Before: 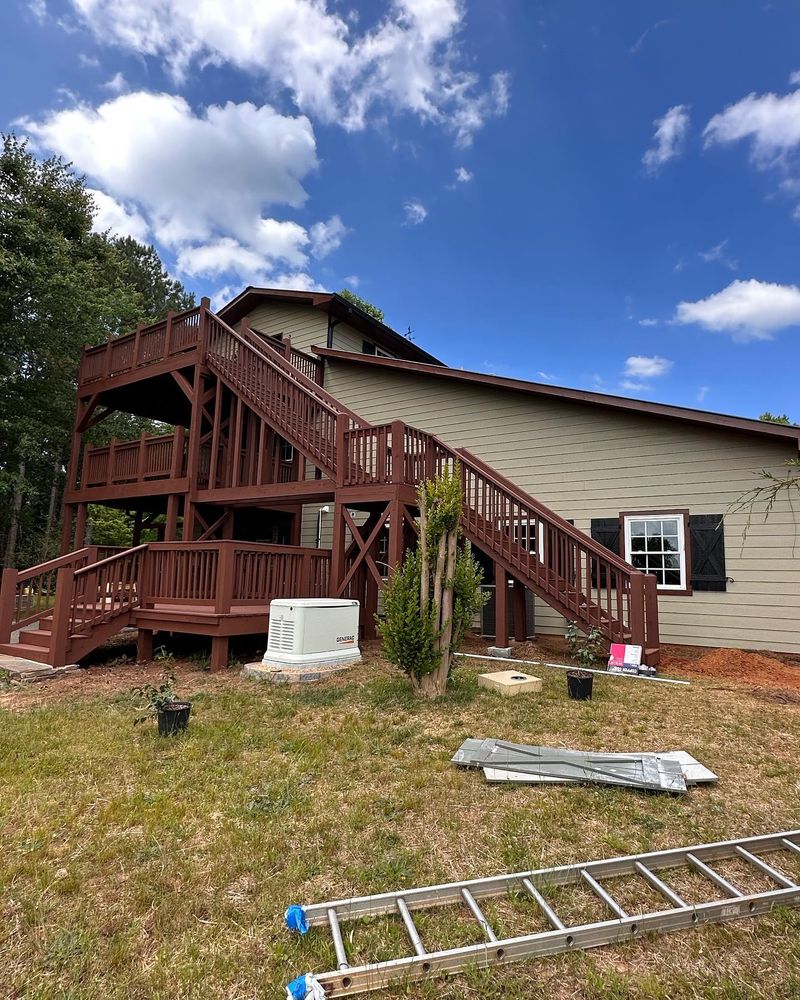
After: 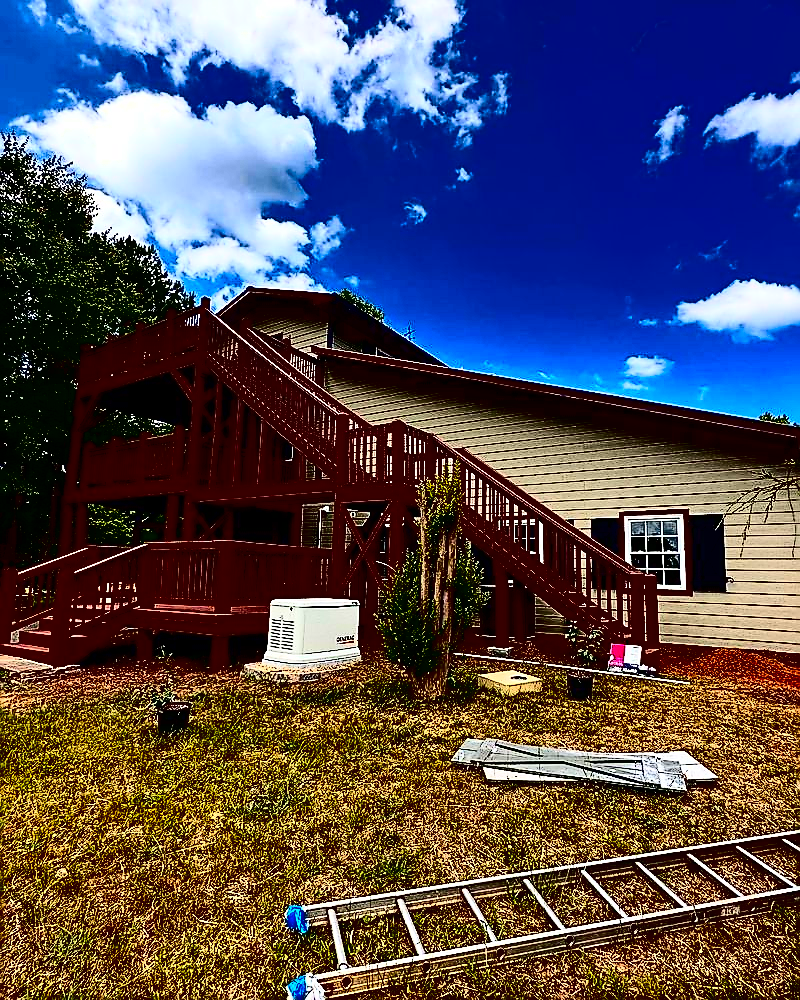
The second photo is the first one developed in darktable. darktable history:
contrast brightness saturation: contrast 0.77, brightness -1, saturation 1
sharpen: radius 1.4, amount 1.25, threshold 0.7
